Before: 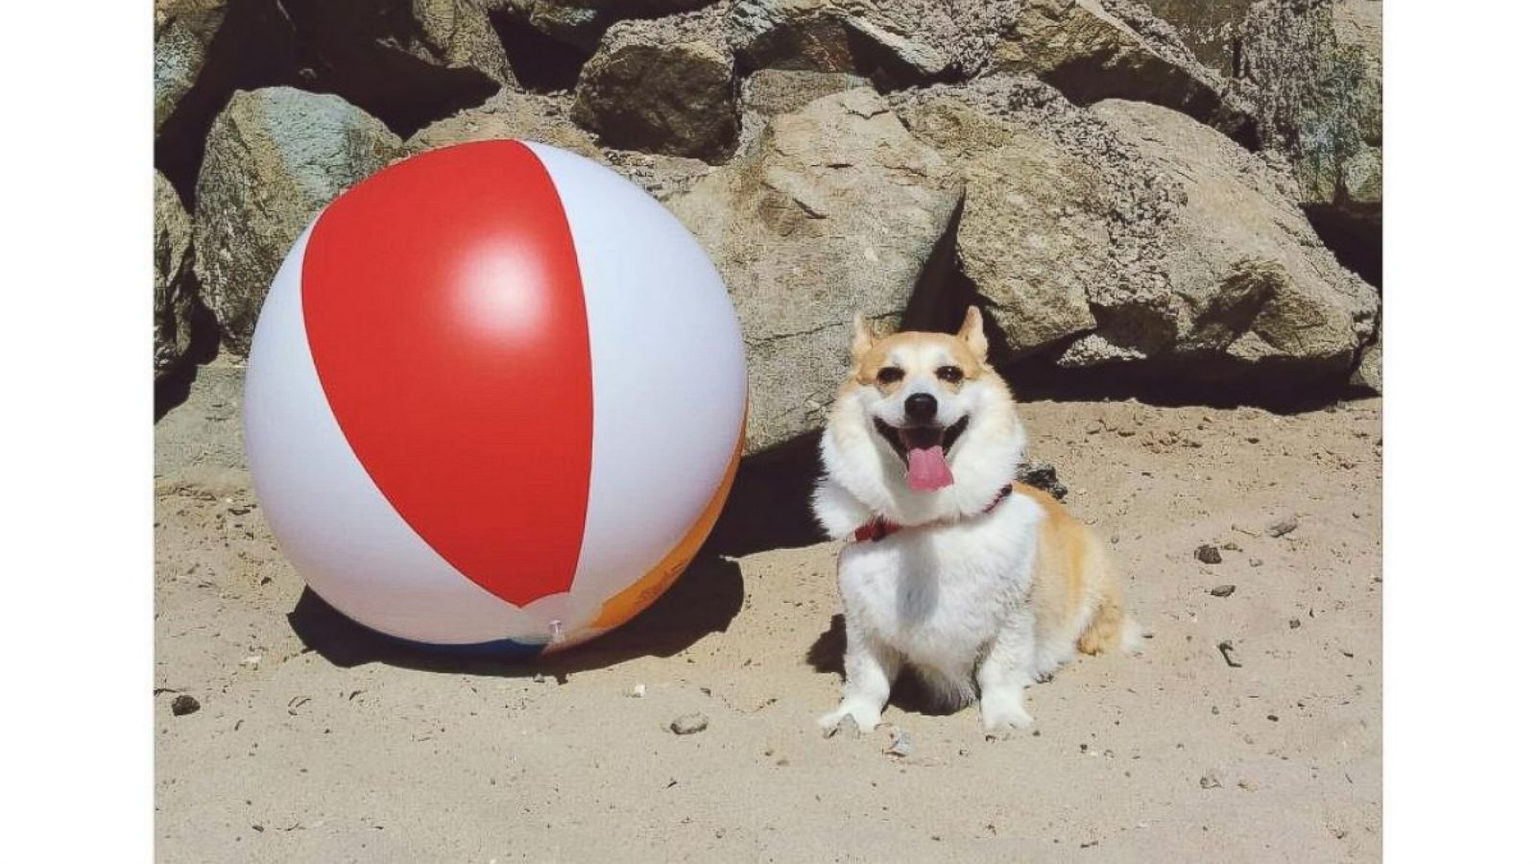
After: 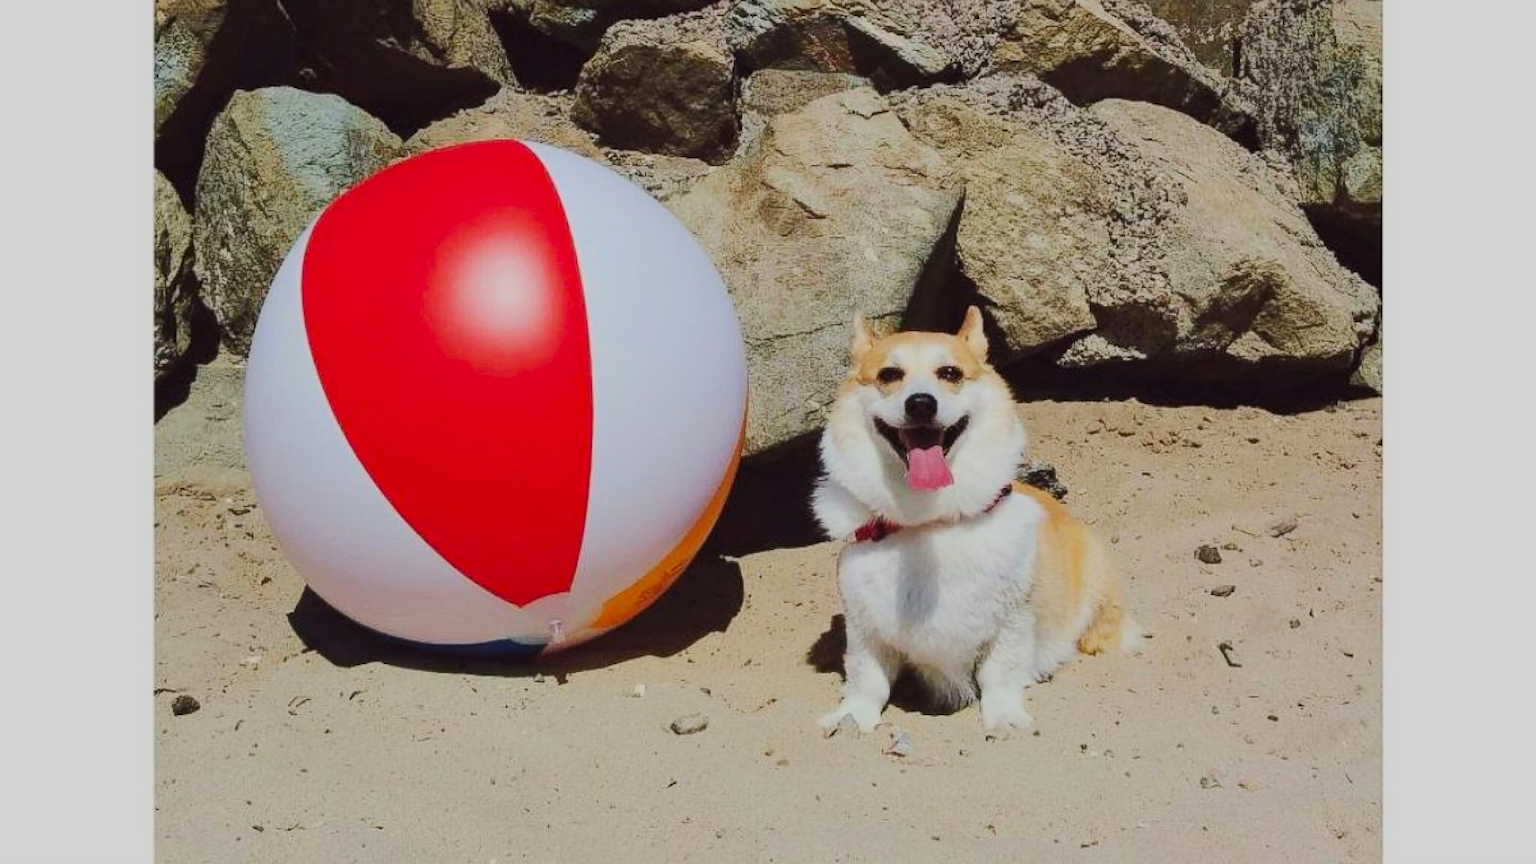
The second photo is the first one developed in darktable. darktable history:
contrast brightness saturation: brightness -0.022, saturation 0.347
filmic rgb: black relative exposure -7.65 EV, white relative exposure 4.56 EV, hardness 3.61
